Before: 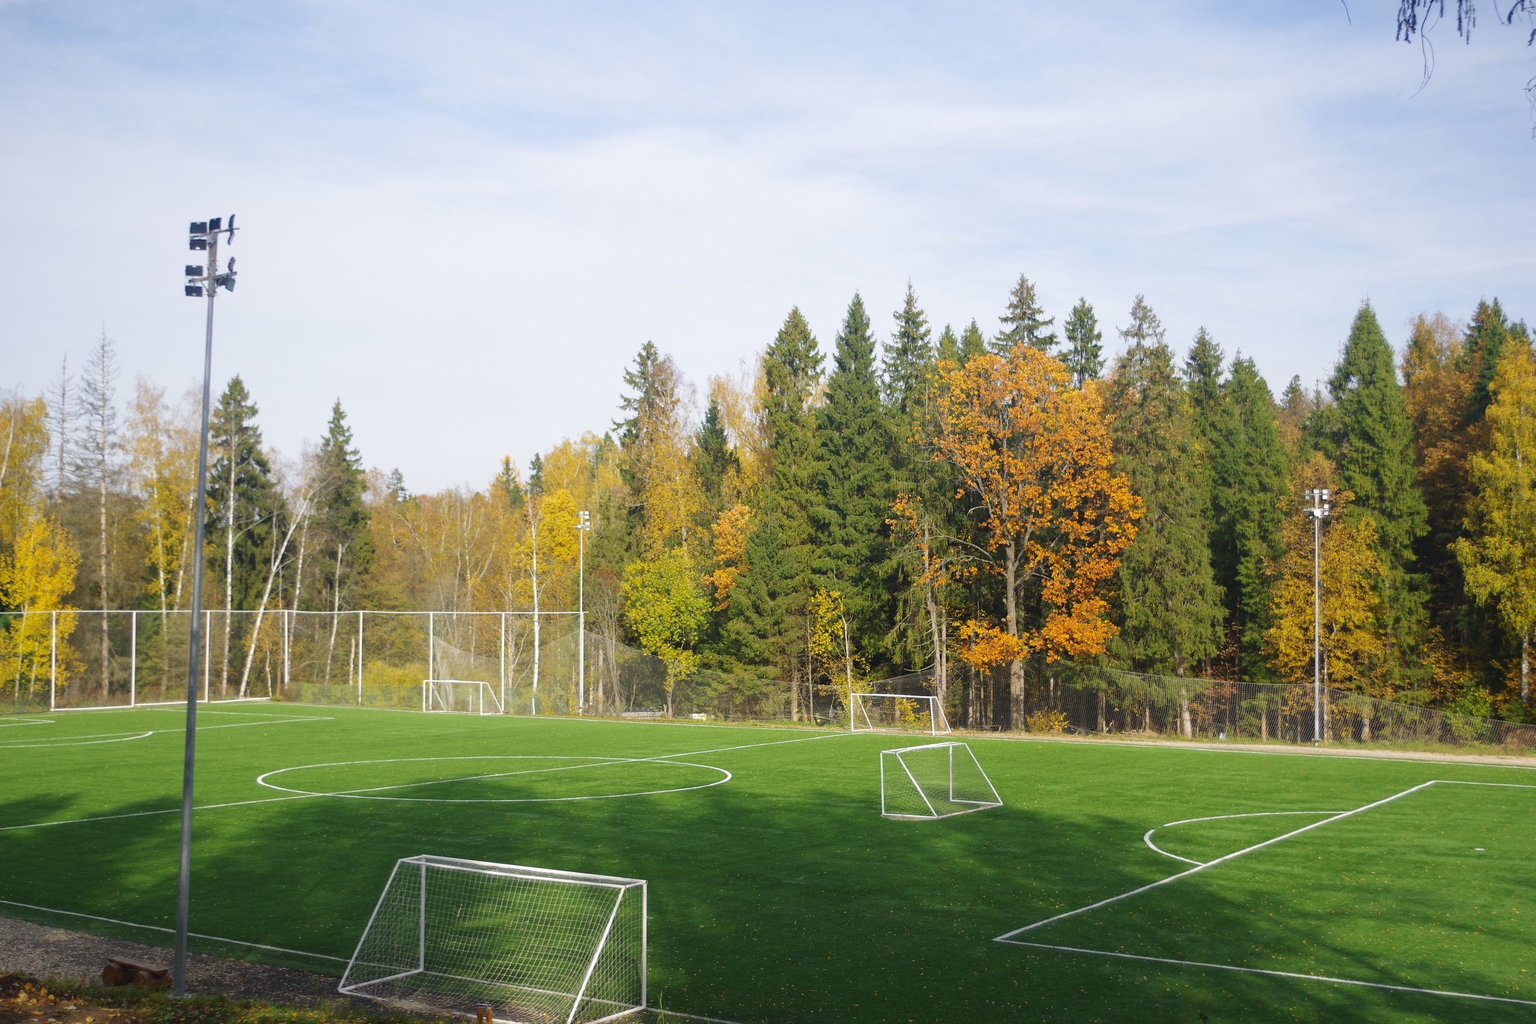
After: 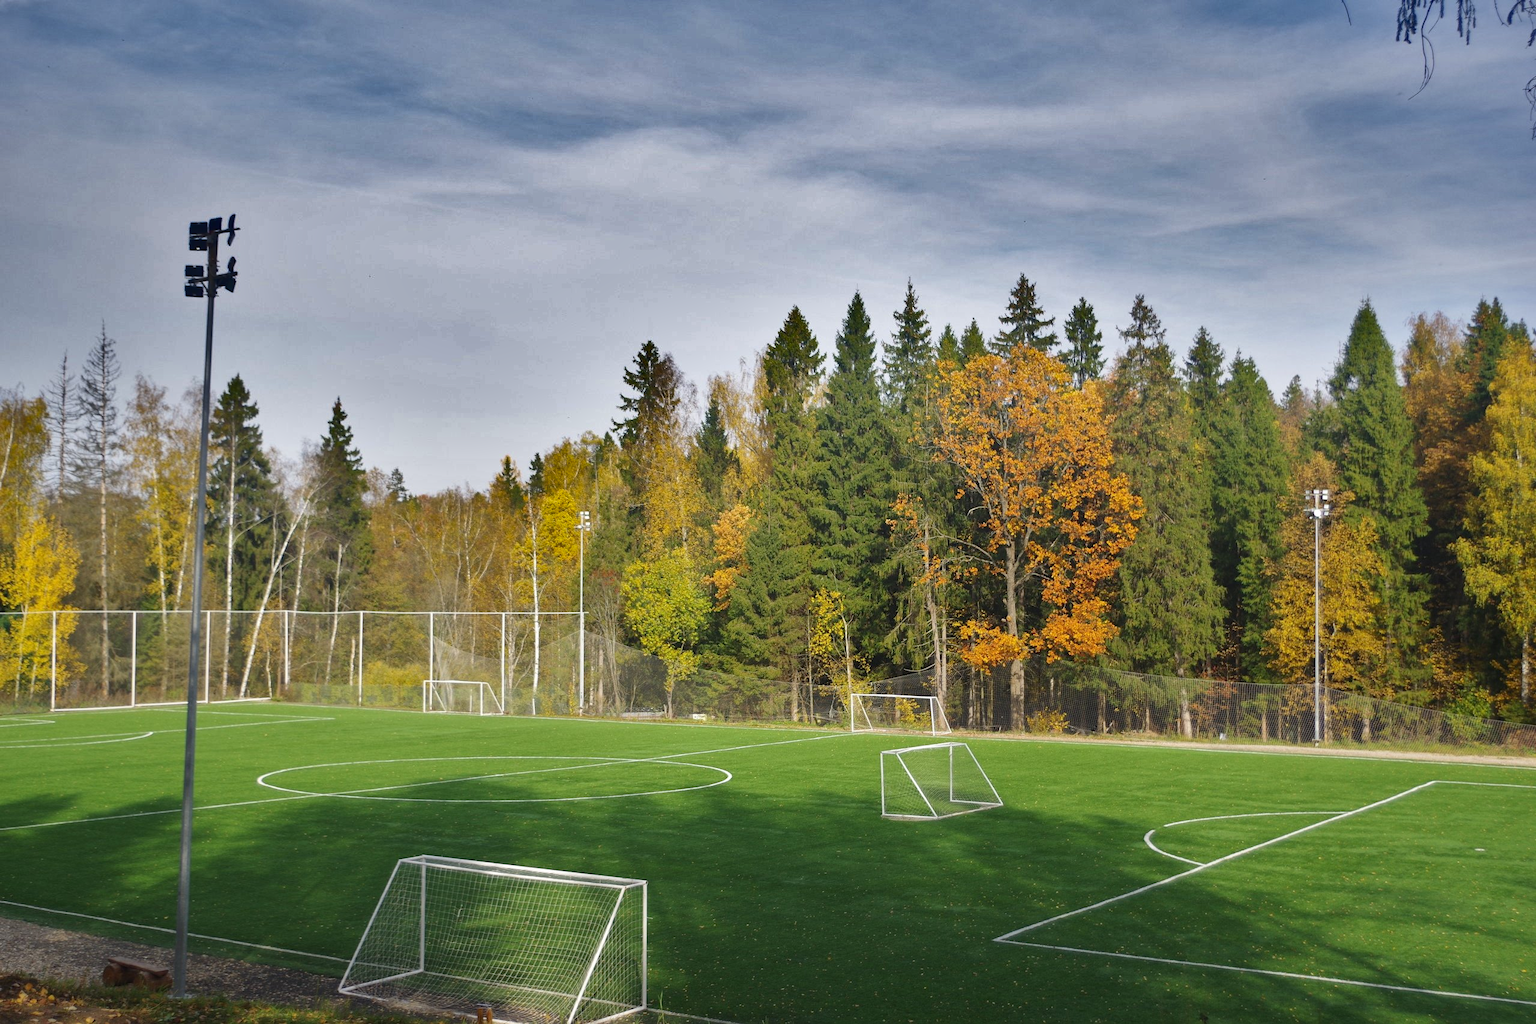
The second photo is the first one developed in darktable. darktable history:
shadows and highlights: shadows 20.83, highlights -82.19, soften with gaussian
